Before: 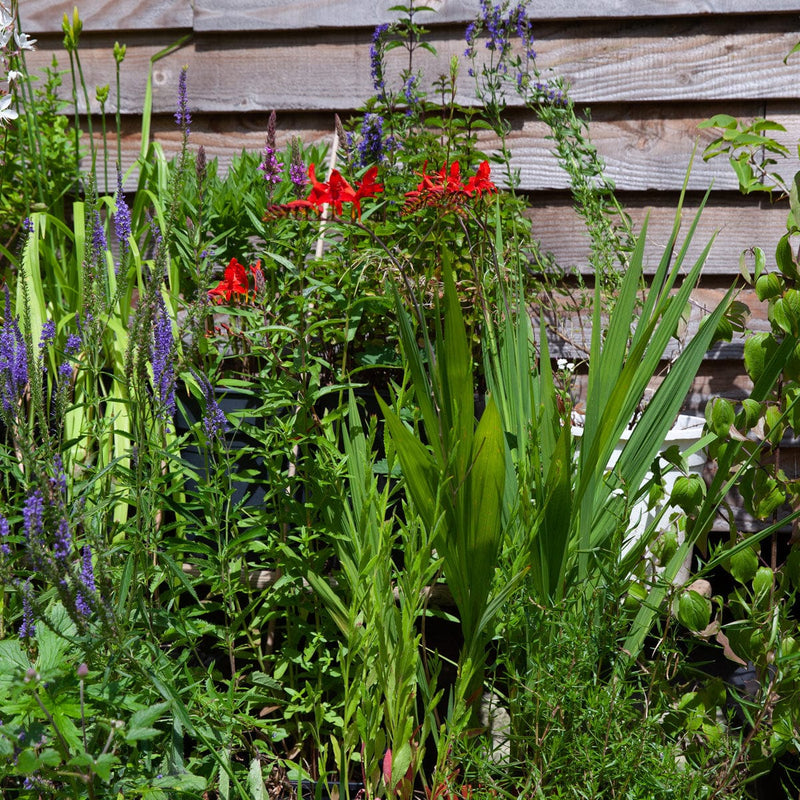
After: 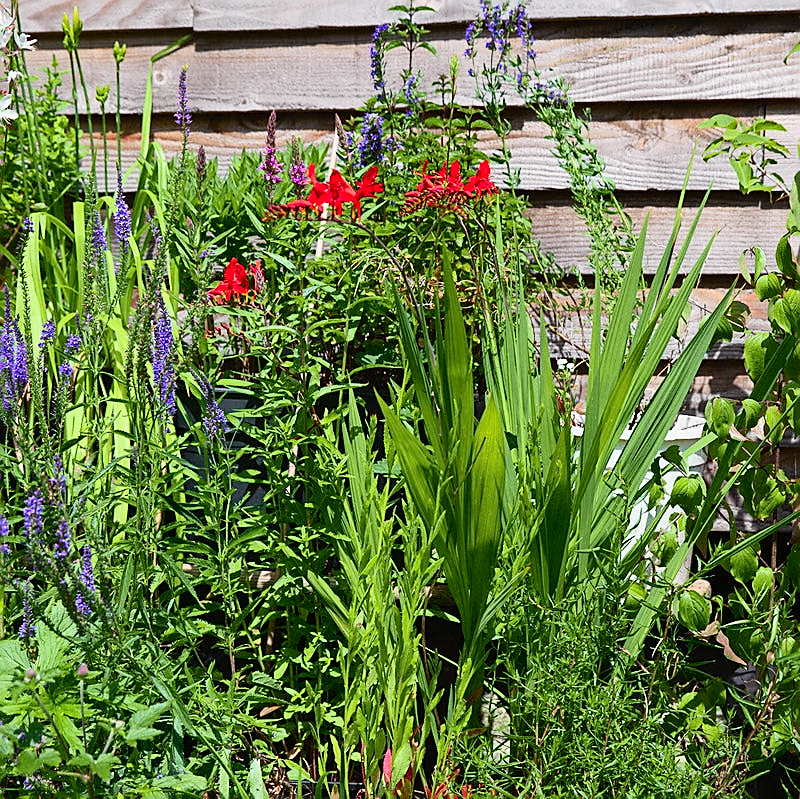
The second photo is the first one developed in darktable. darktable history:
contrast brightness saturation: contrast 0.2, brightness 0.16, saturation 0.22
crop: bottom 0.071%
sharpen: radius 1.4, amount 1.25, threshold 0.7
tone curve: curves: ch0 [(0, 0.008) (0.107, 0.091) (0.283, 0.287) (0.461, 0.498) (0.64, 0.679) (0.822, 0.841) (0.998, 0.978)]; ch1 [(0, 0) (0.316, 0.349) (0.466, 0.442) (0.502, 0.5) (0.527, 0.519) (0.561, 0.553) (0.608, 0.629) (0.669, 0.704) (0.859, 0.899) (1, 1)]; ch2 [(0, 0) (0.33, 0.301) (0.421, 0.443) (0.473, 0.498) (0.502, 0.504) (0.522, 0.525) (0.592, 0.61) (0.705, 0.7) (1, 1)], color space Lab, independent channels, preserve colors none
